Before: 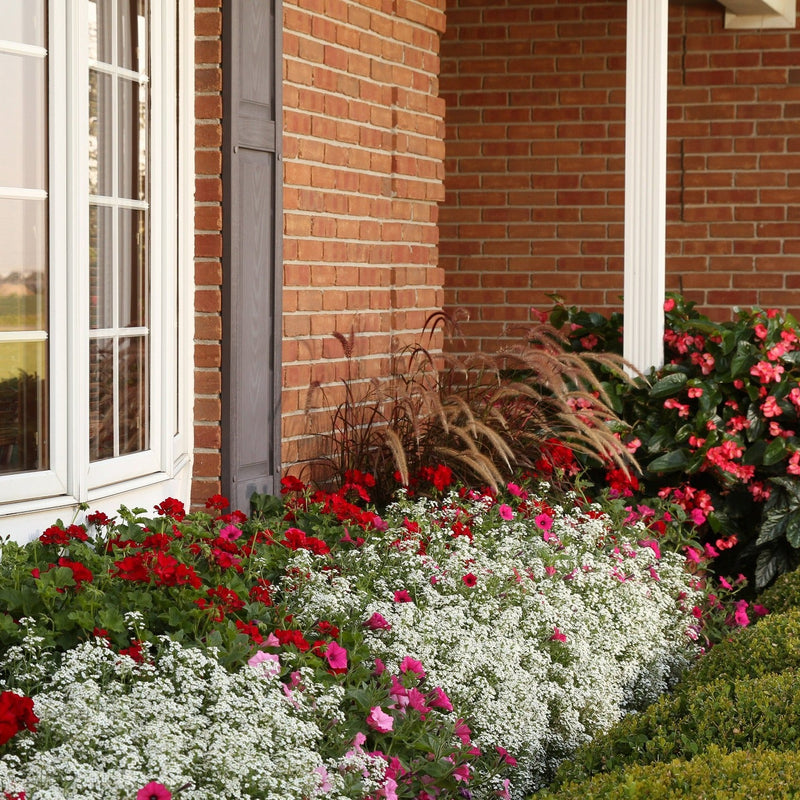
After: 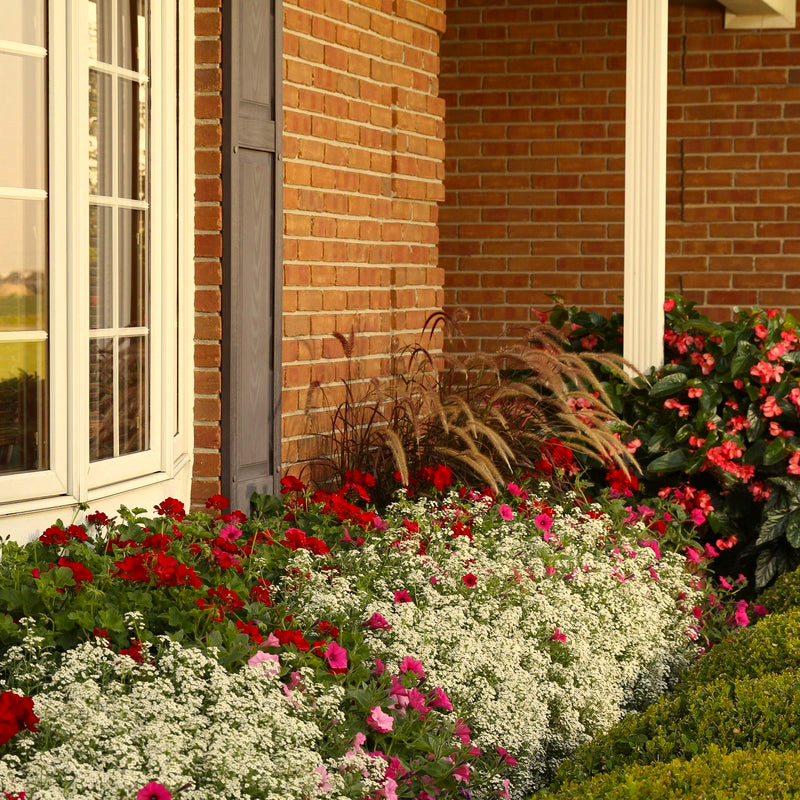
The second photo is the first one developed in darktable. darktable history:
color correction: highlights a* 2.72, highlights b* 22.8
haze removal: compatibility mode true, adaptive false
